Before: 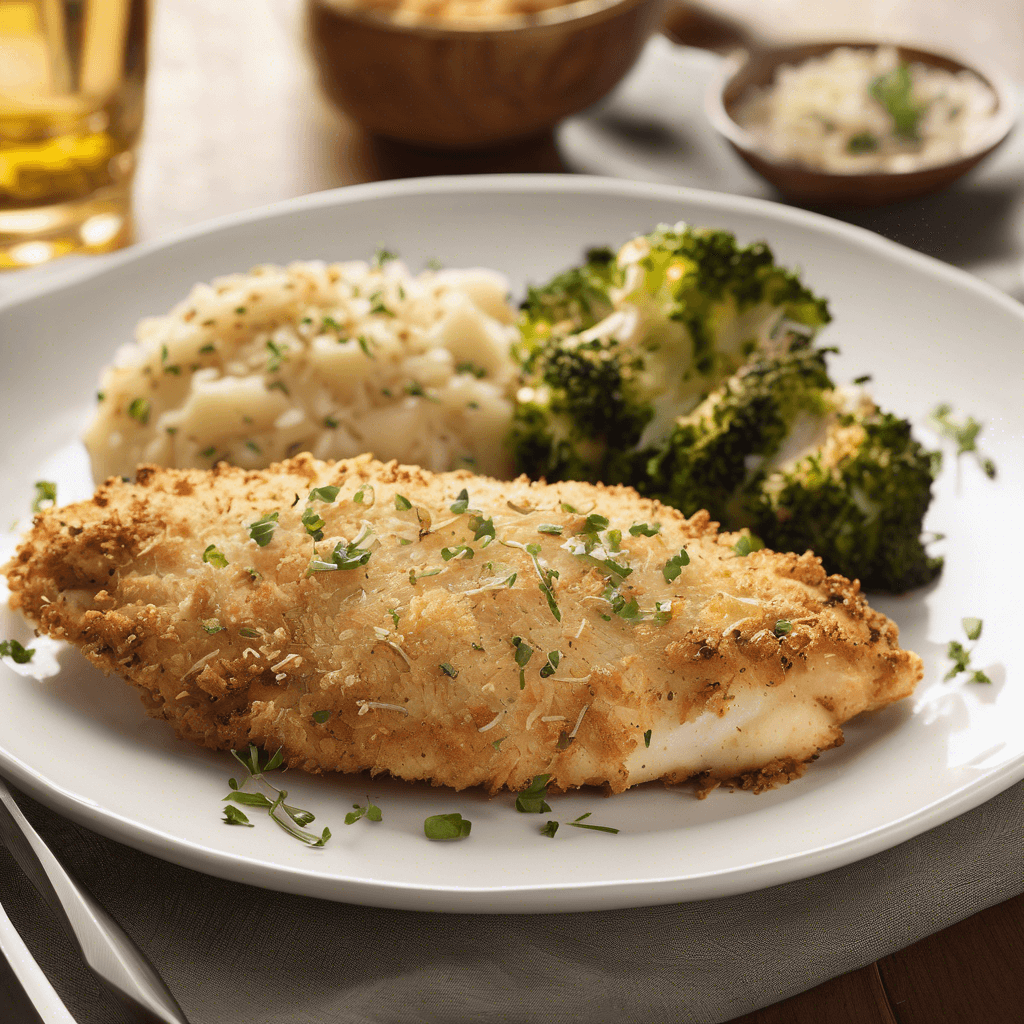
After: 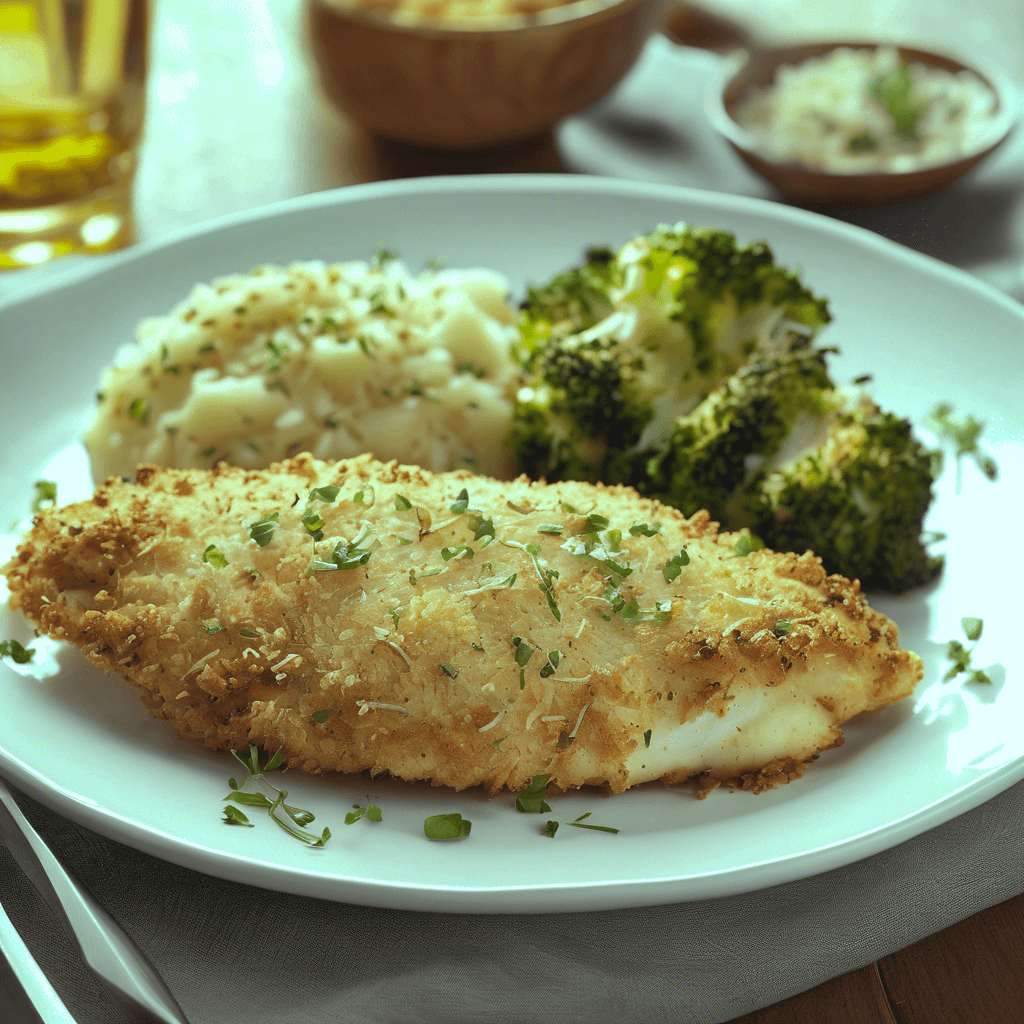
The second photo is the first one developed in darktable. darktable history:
color balance: mode lift, gamma, gain (sRGB), lift [0.997, 0.979, 1.021, 1.011], gamma [1, 1.084, 0.916, 0.998], gain [1, 0.87, 1.13, 1.101], contrast 4.55%, contrast fulcrum 38.24%, output saturation 104.09%
shadows and highlights: on, module defaults
